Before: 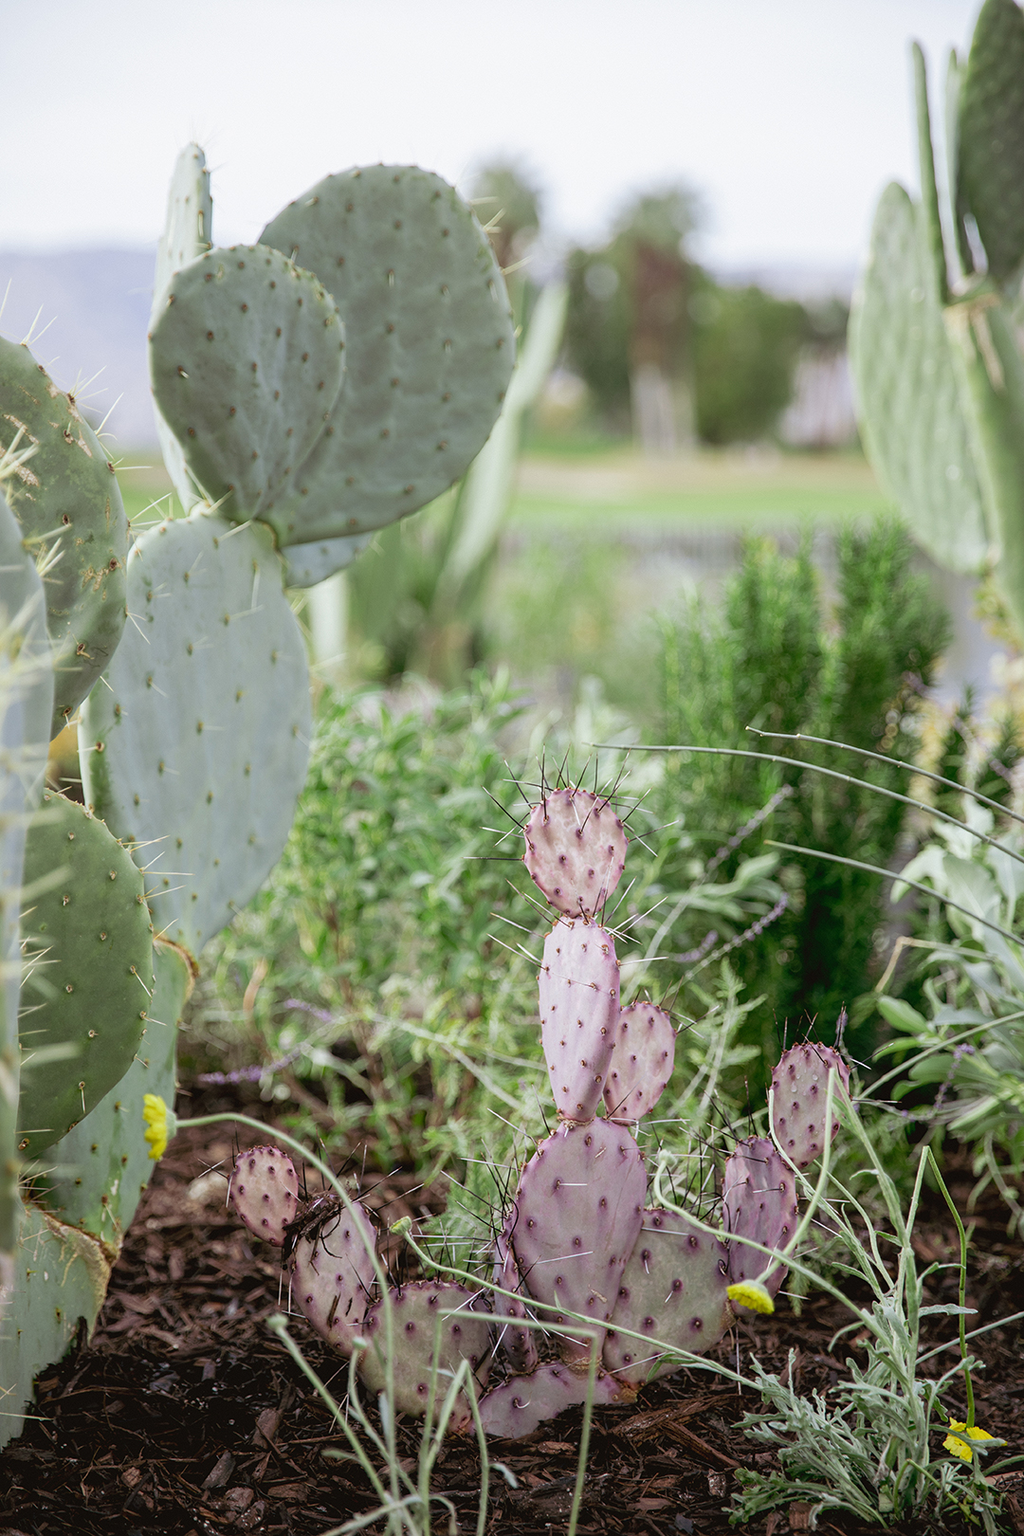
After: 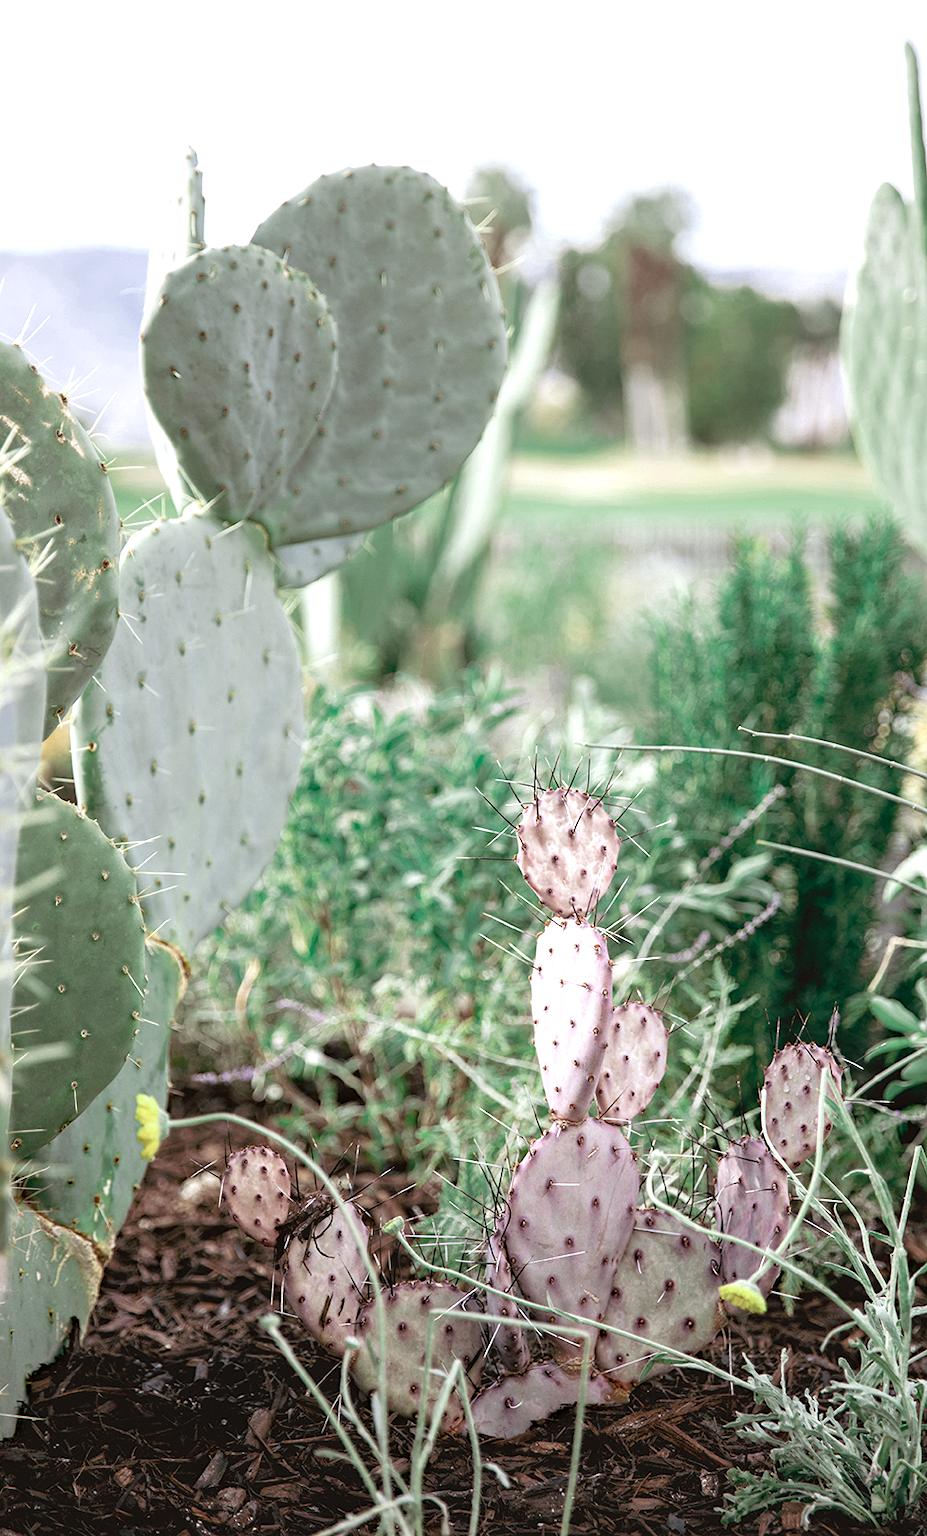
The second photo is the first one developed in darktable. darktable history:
crop and rotate: left 0.852%, right 8.585%
color zones: curves: ch0 [(0, 0.5) (0.125, 0.4) (0.25, 0.5) (0.375, 0.4) (0.5, 0.4) (0.625, 0.35) (0.75, 0.35) (0.875, 0.5)]; ch1 [(0, 0.35) (0.125, 0.45) (0.25, 0.35) (0.375, 0.35) (0.5, 0.35) (0.625, 0.35) (0.75, 0.45) (0.875, 0.35)]; ch2 [(0, 0.6) (0.125, 0.5) (0.25, 0.5) (0.375, 0.6) (0.5, 0.6) (0.625, 0.5) (0.75, 0.5) (0.875, 0.5)], mix 31.28%
exposure: exposure 0.771 EV, compensate exposure bias true, compensate highlight preservation false
haze removal: compatibility mode true, adaptive false
